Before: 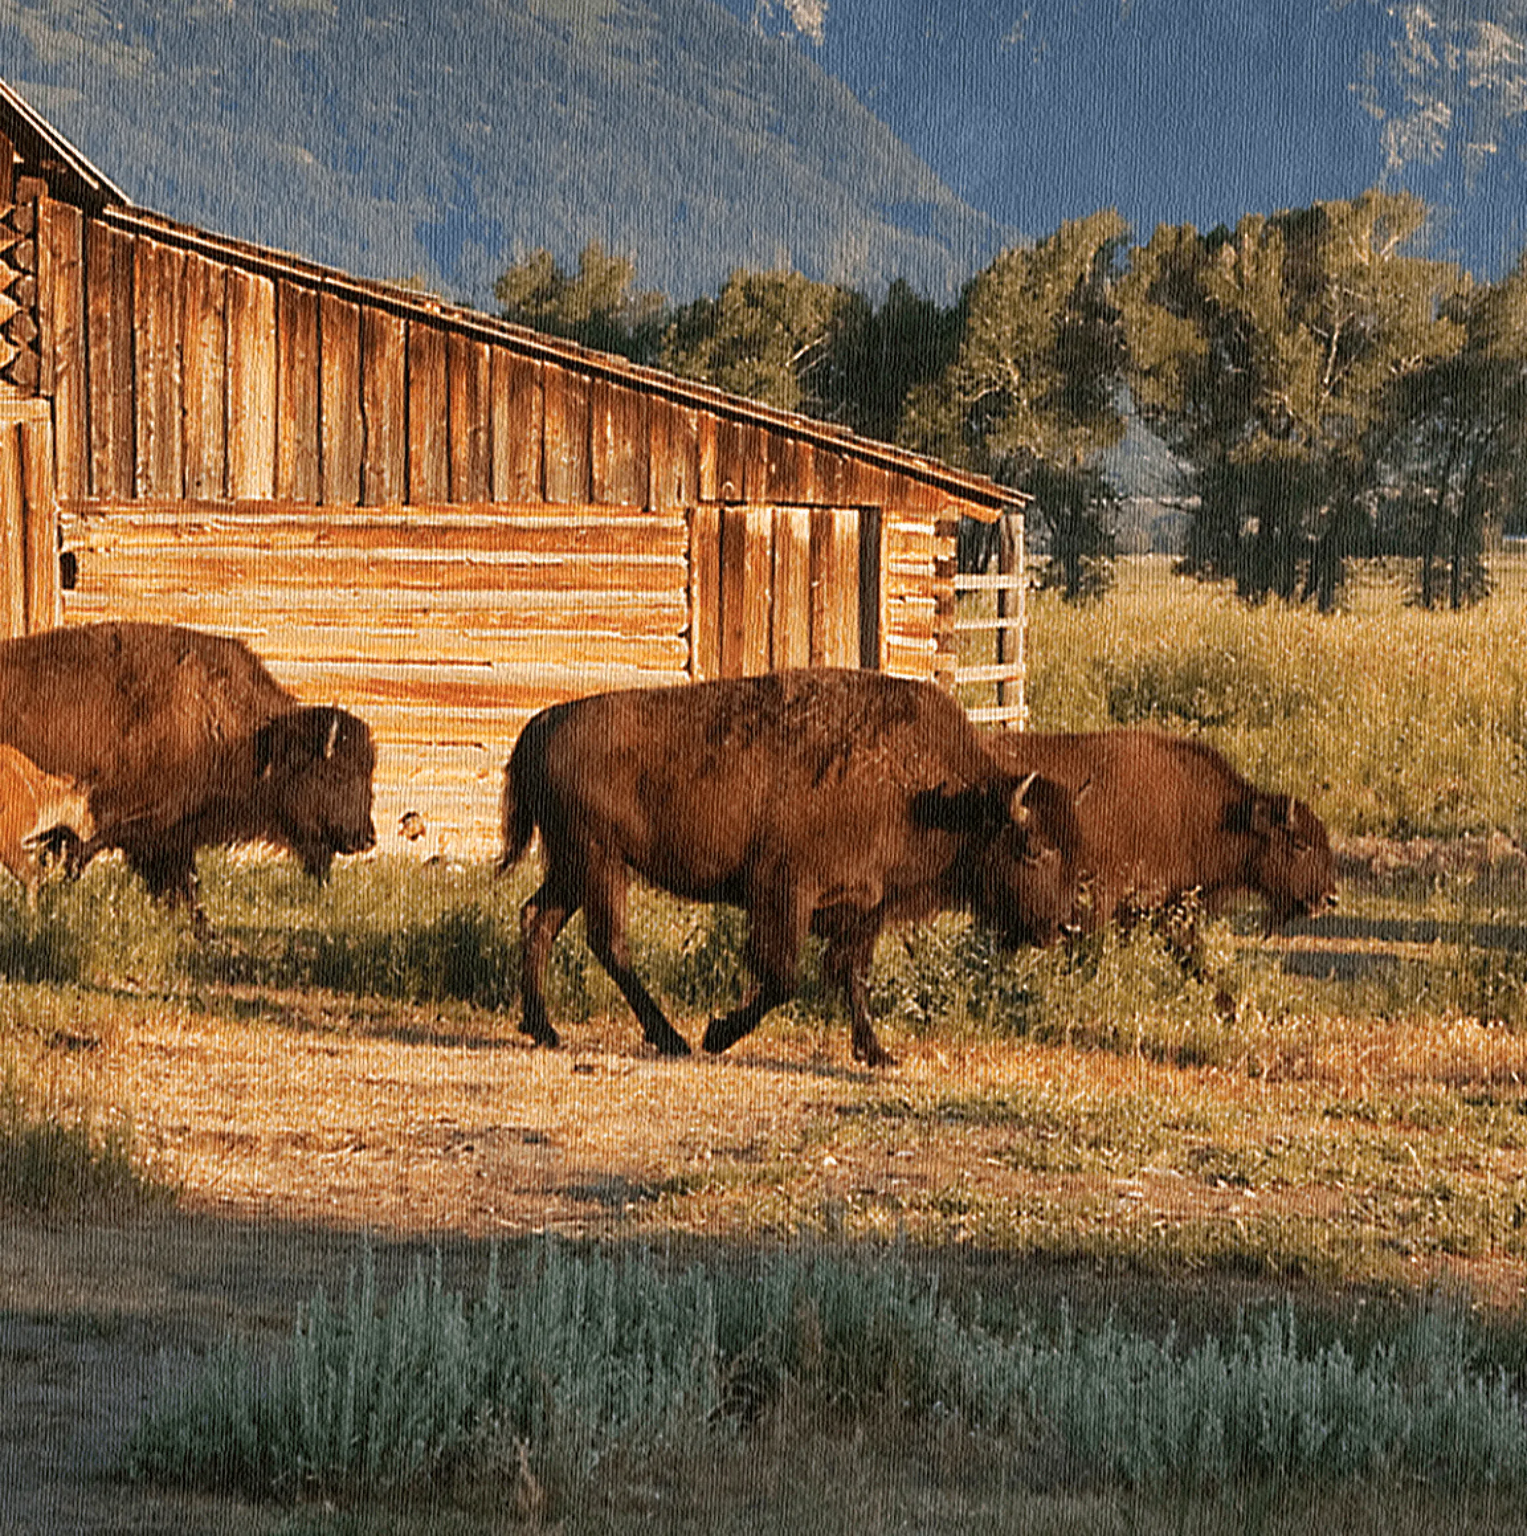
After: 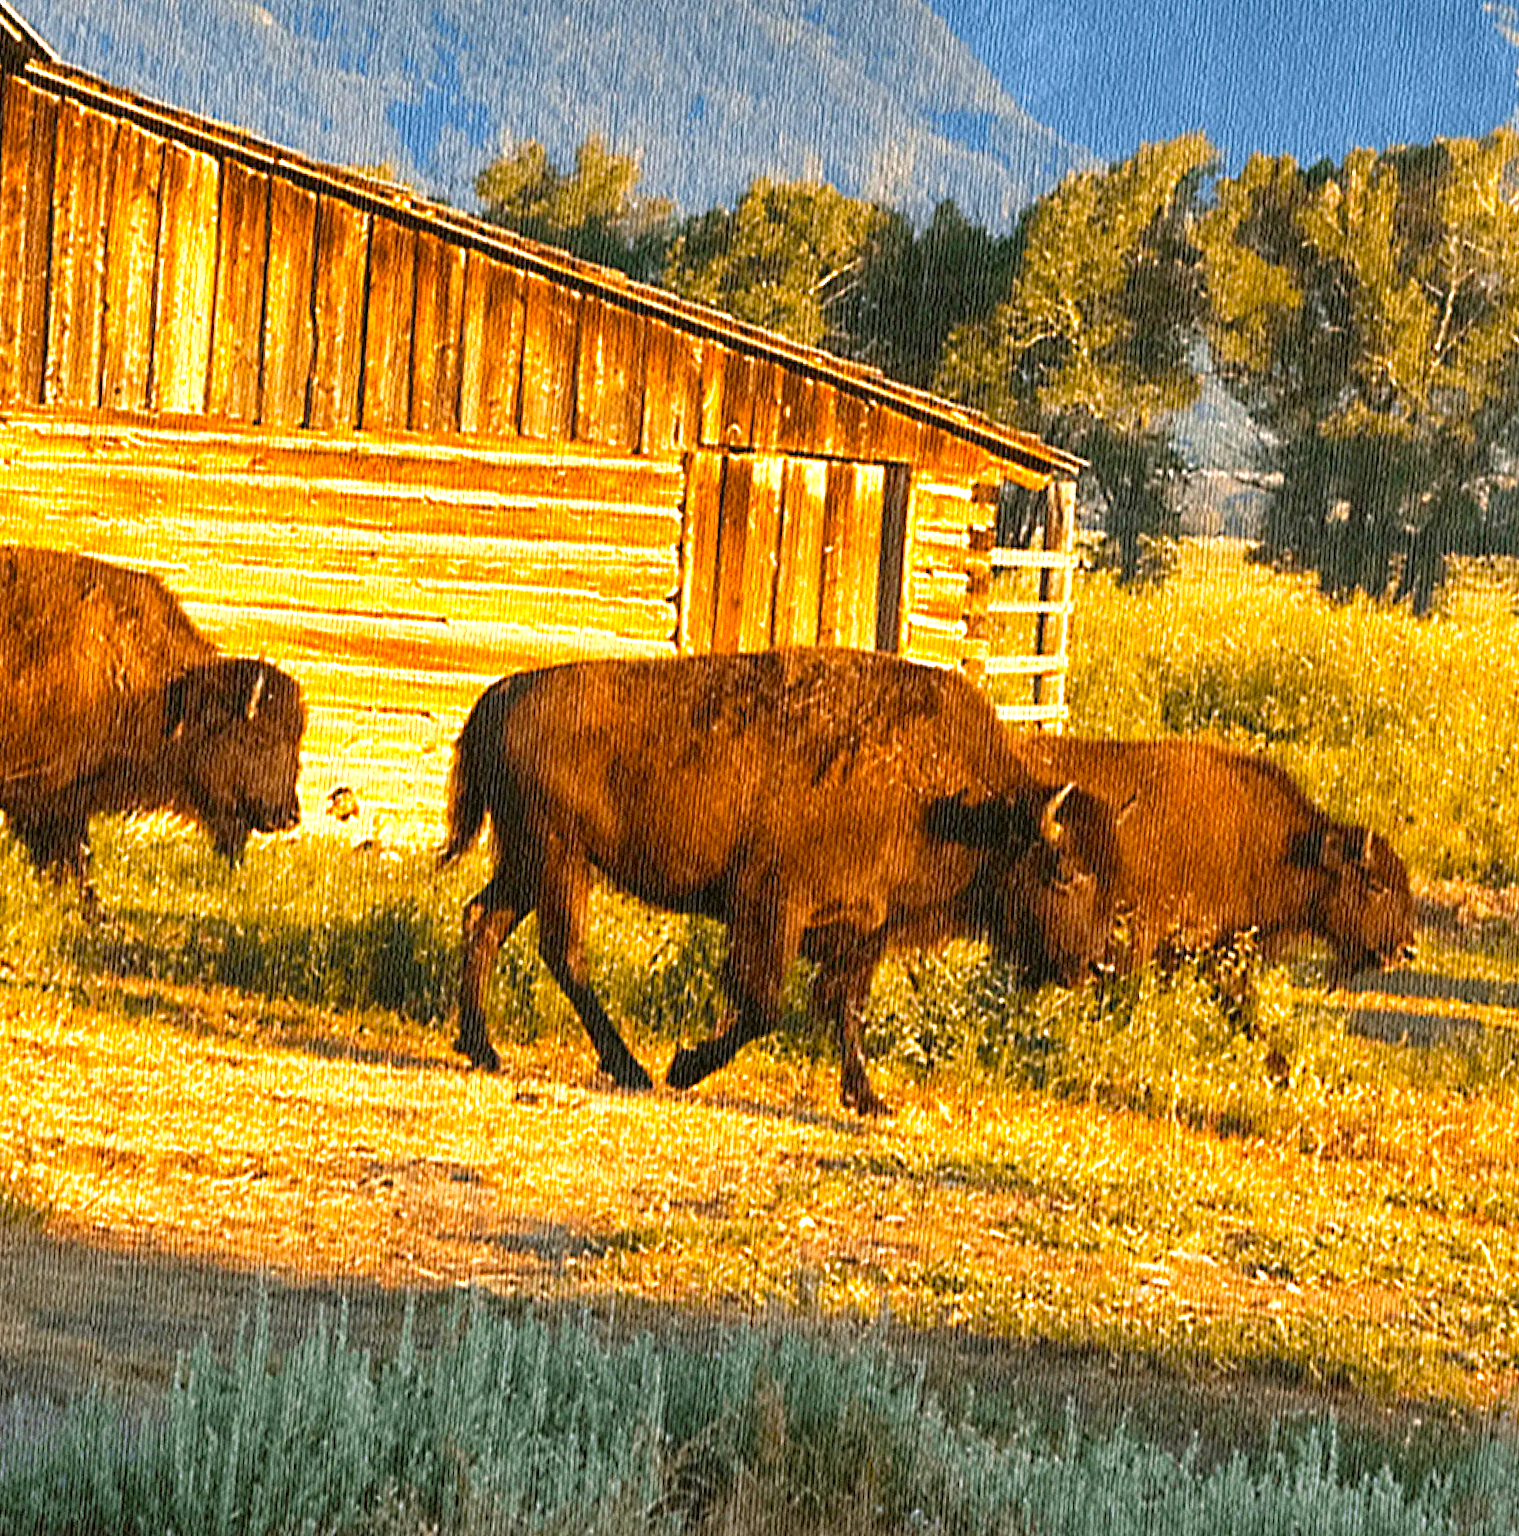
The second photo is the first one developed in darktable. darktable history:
color balance rgb: linear chroma grading › global chroma 14.867%, perceptual saturation grading › global saturation 24.914%, global vibrance 20.489%
exposure: black level correction 0, exposure 1.001 EV, compensate highlight preservation false
crop and rotate: angle -3.32°, left 5.149%, top 5.196%, right 4.653%, bottom 4.22%
